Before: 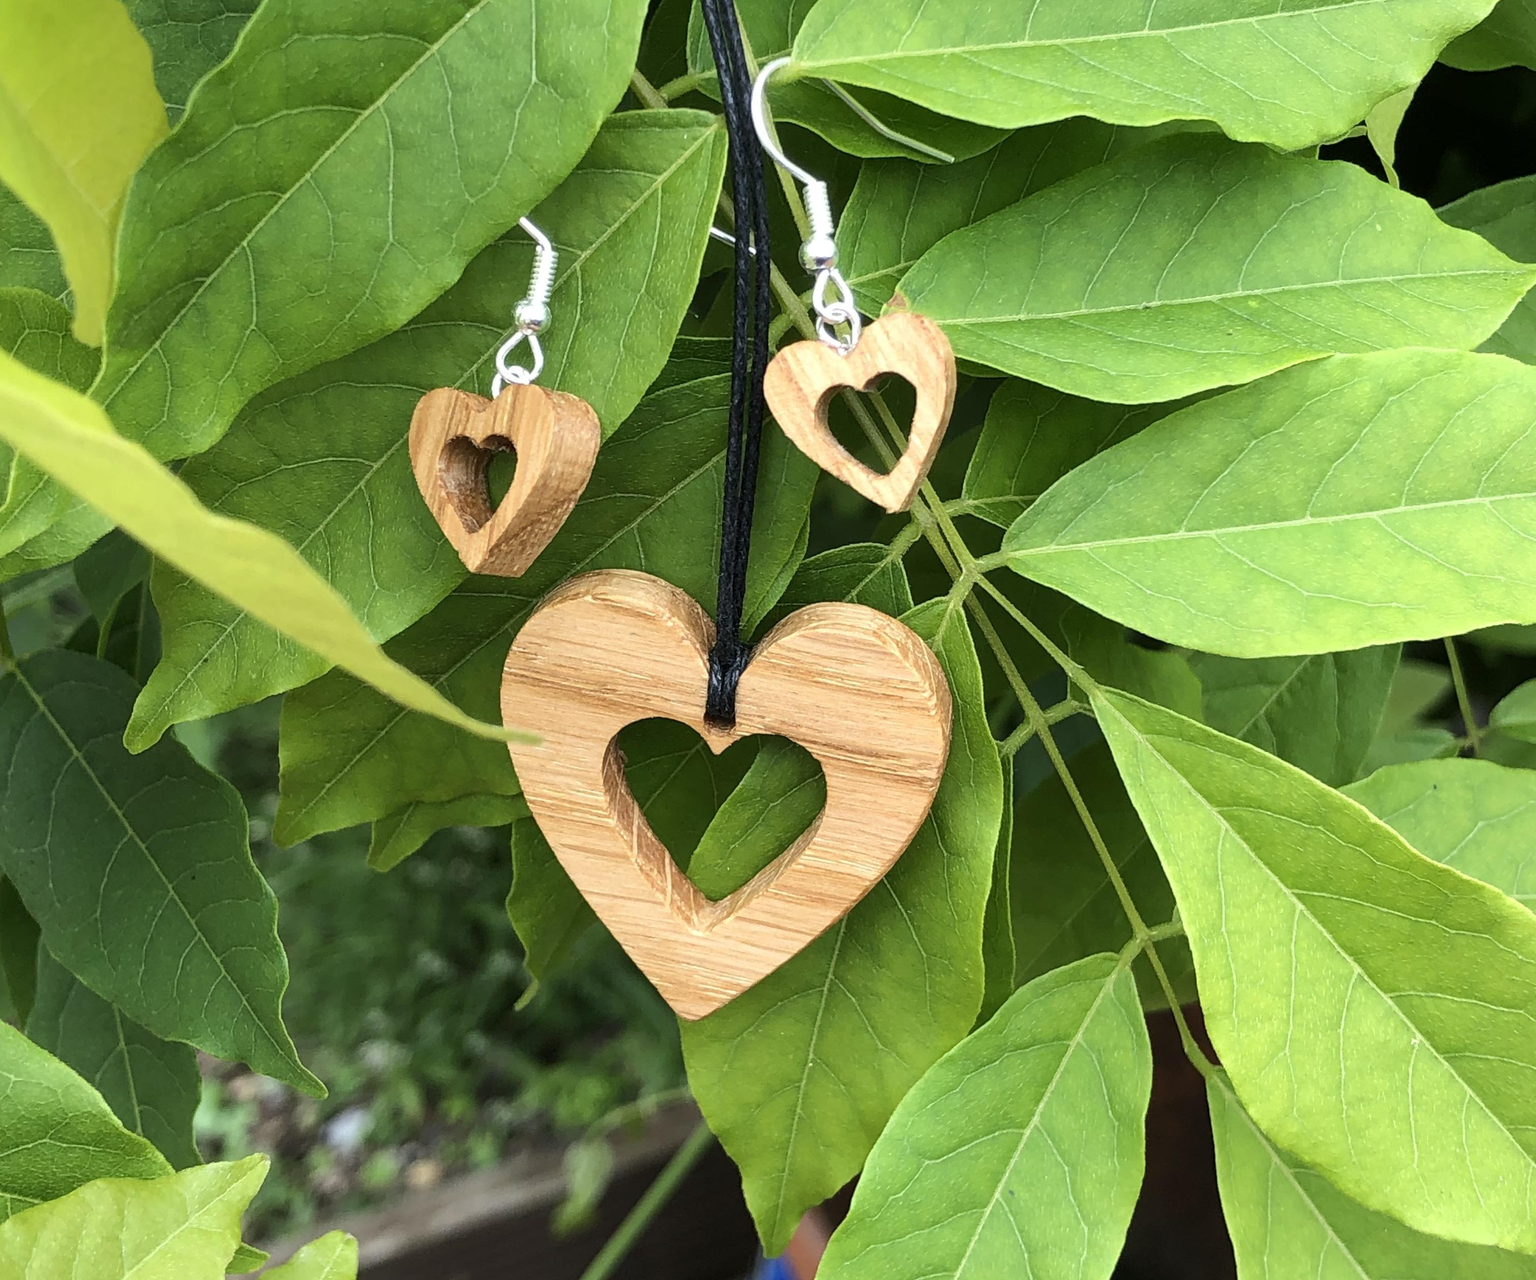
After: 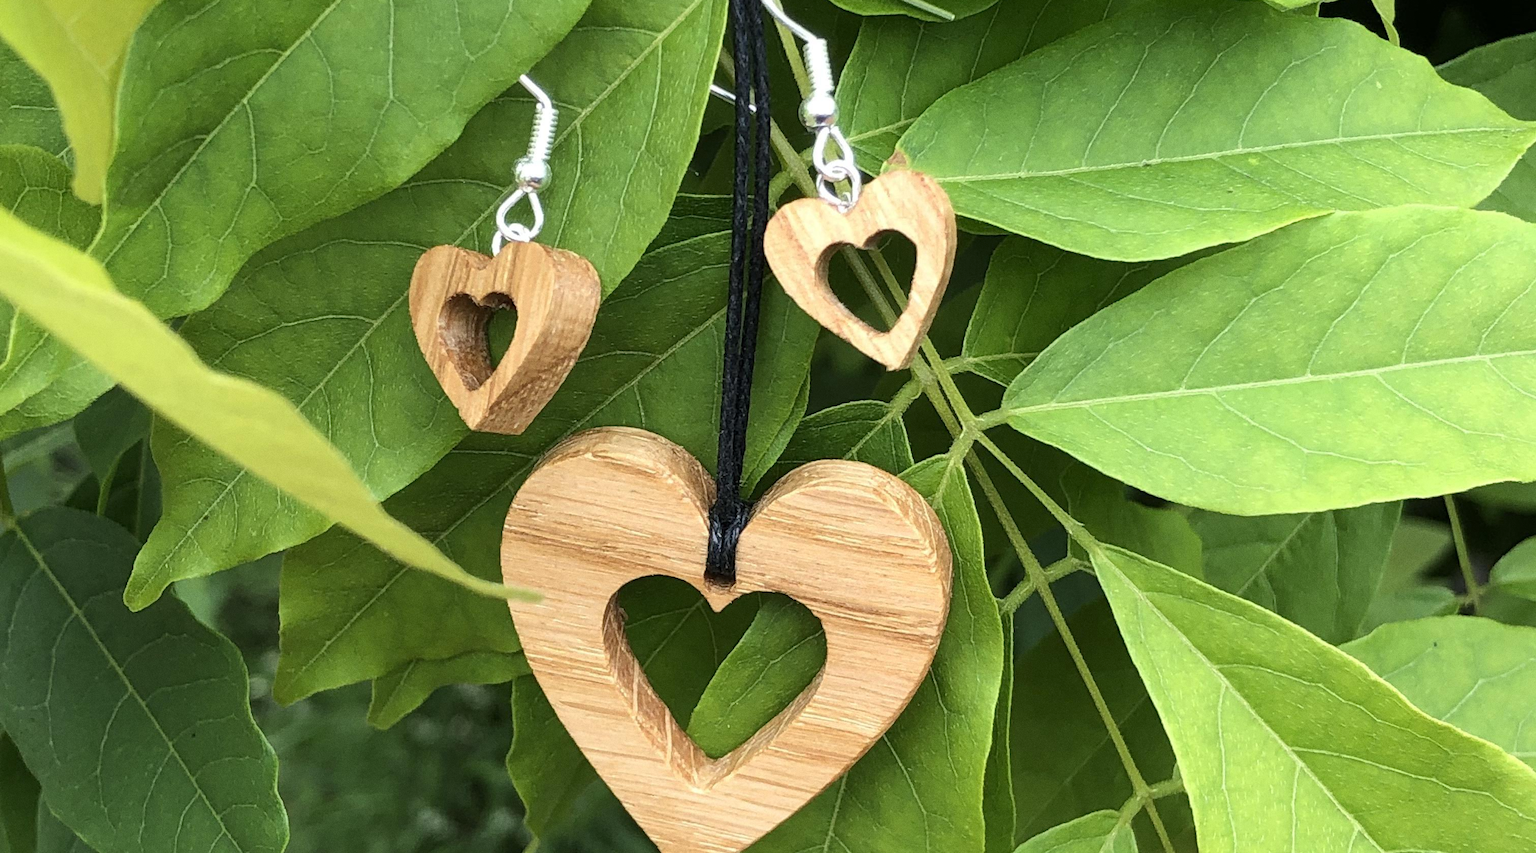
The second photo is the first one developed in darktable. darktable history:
crop: top 11.166%, bottom 22.168%
grain: coarseness 0.09 ISO
